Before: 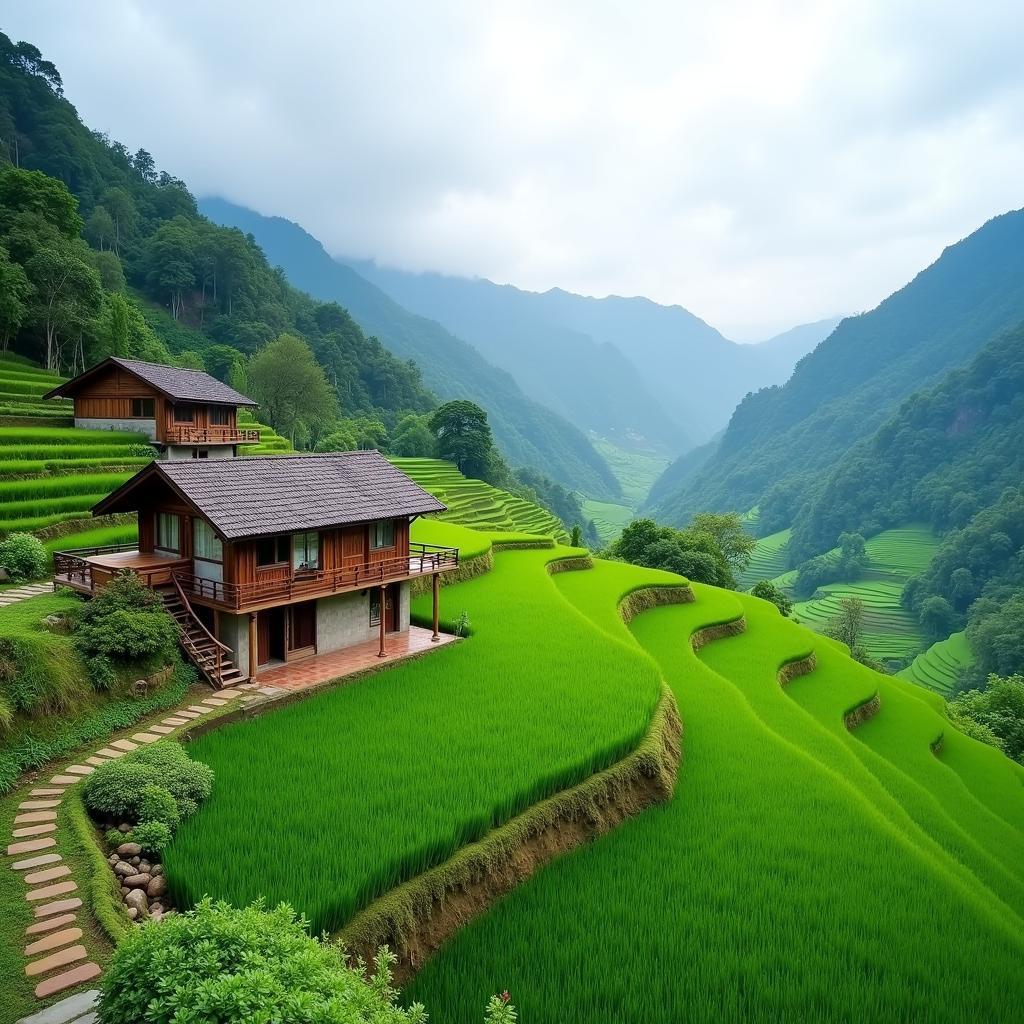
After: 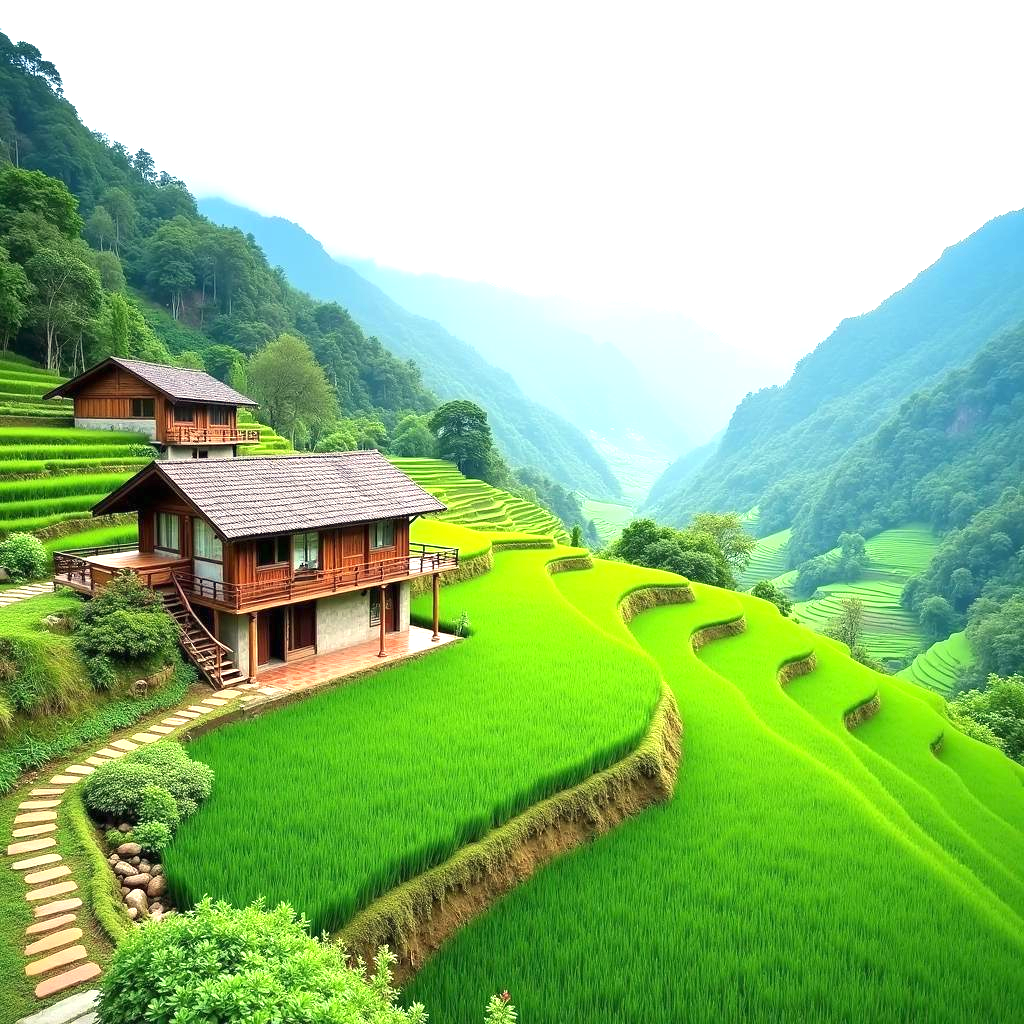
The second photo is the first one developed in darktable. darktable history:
exposure: black level correction 0, exposure 1.3 EV, compensate exposure bias true, compensate highlight preservation false
tone equalizer: on, module defaults
white balance: red 1.029, blue 0.92
